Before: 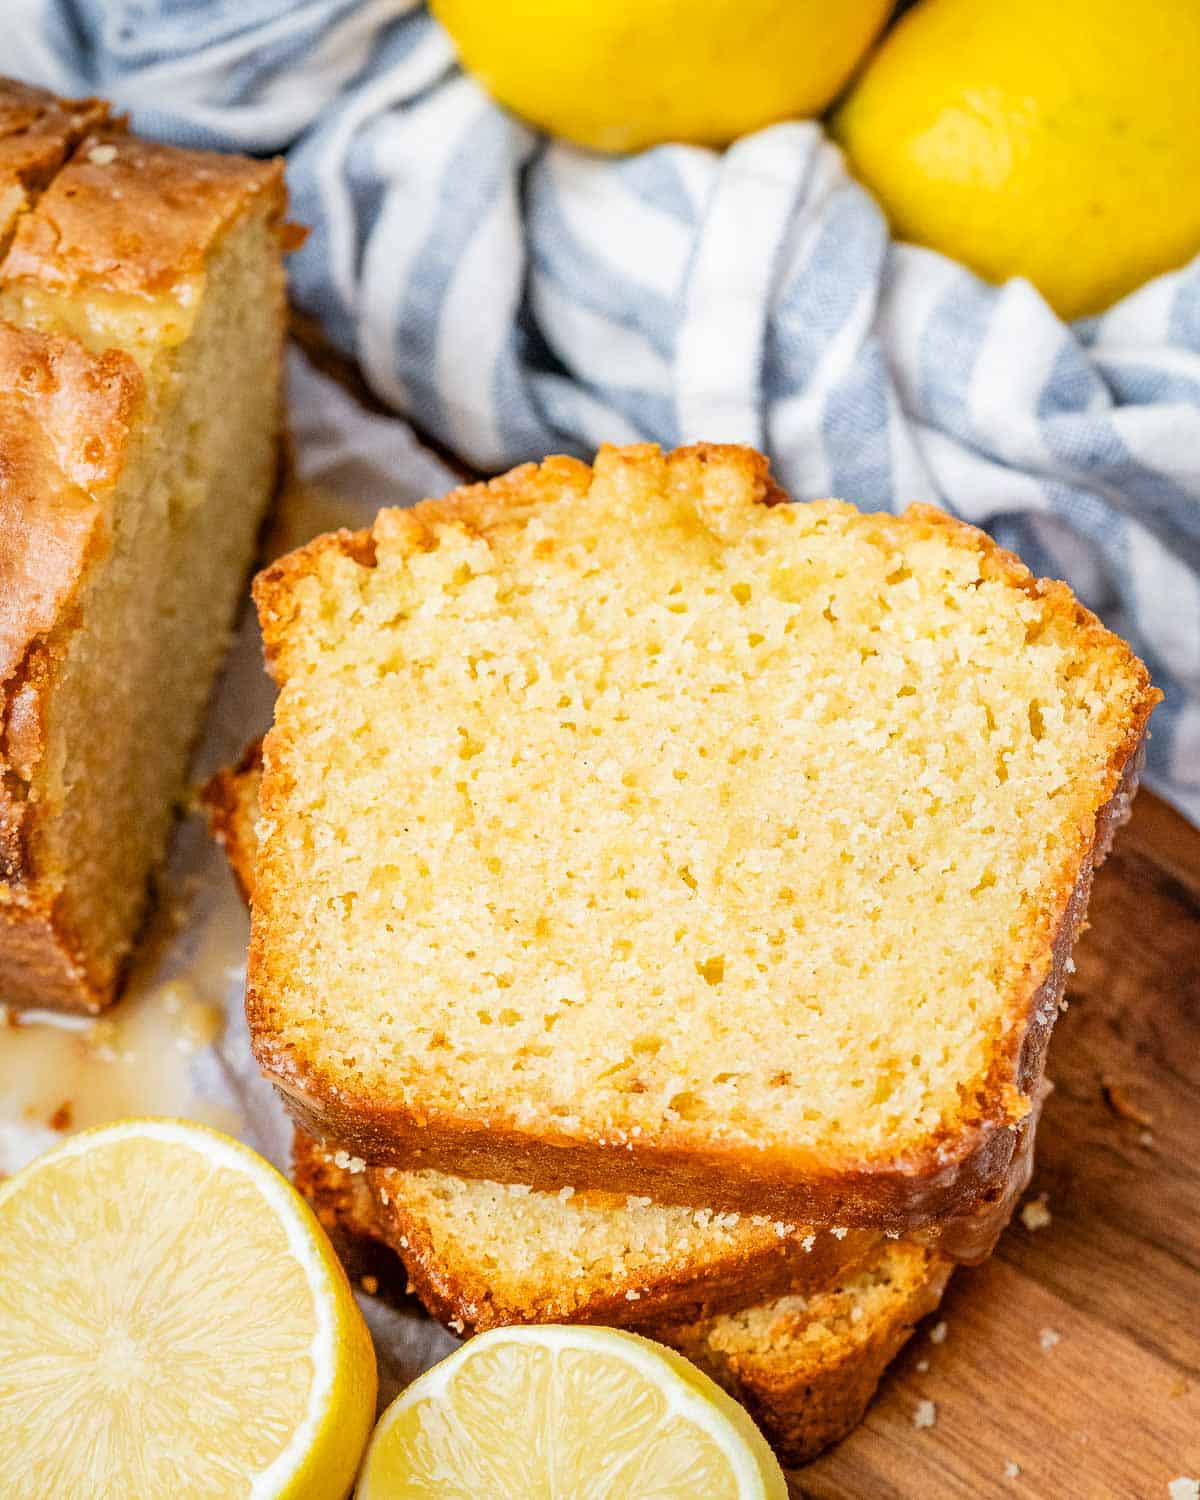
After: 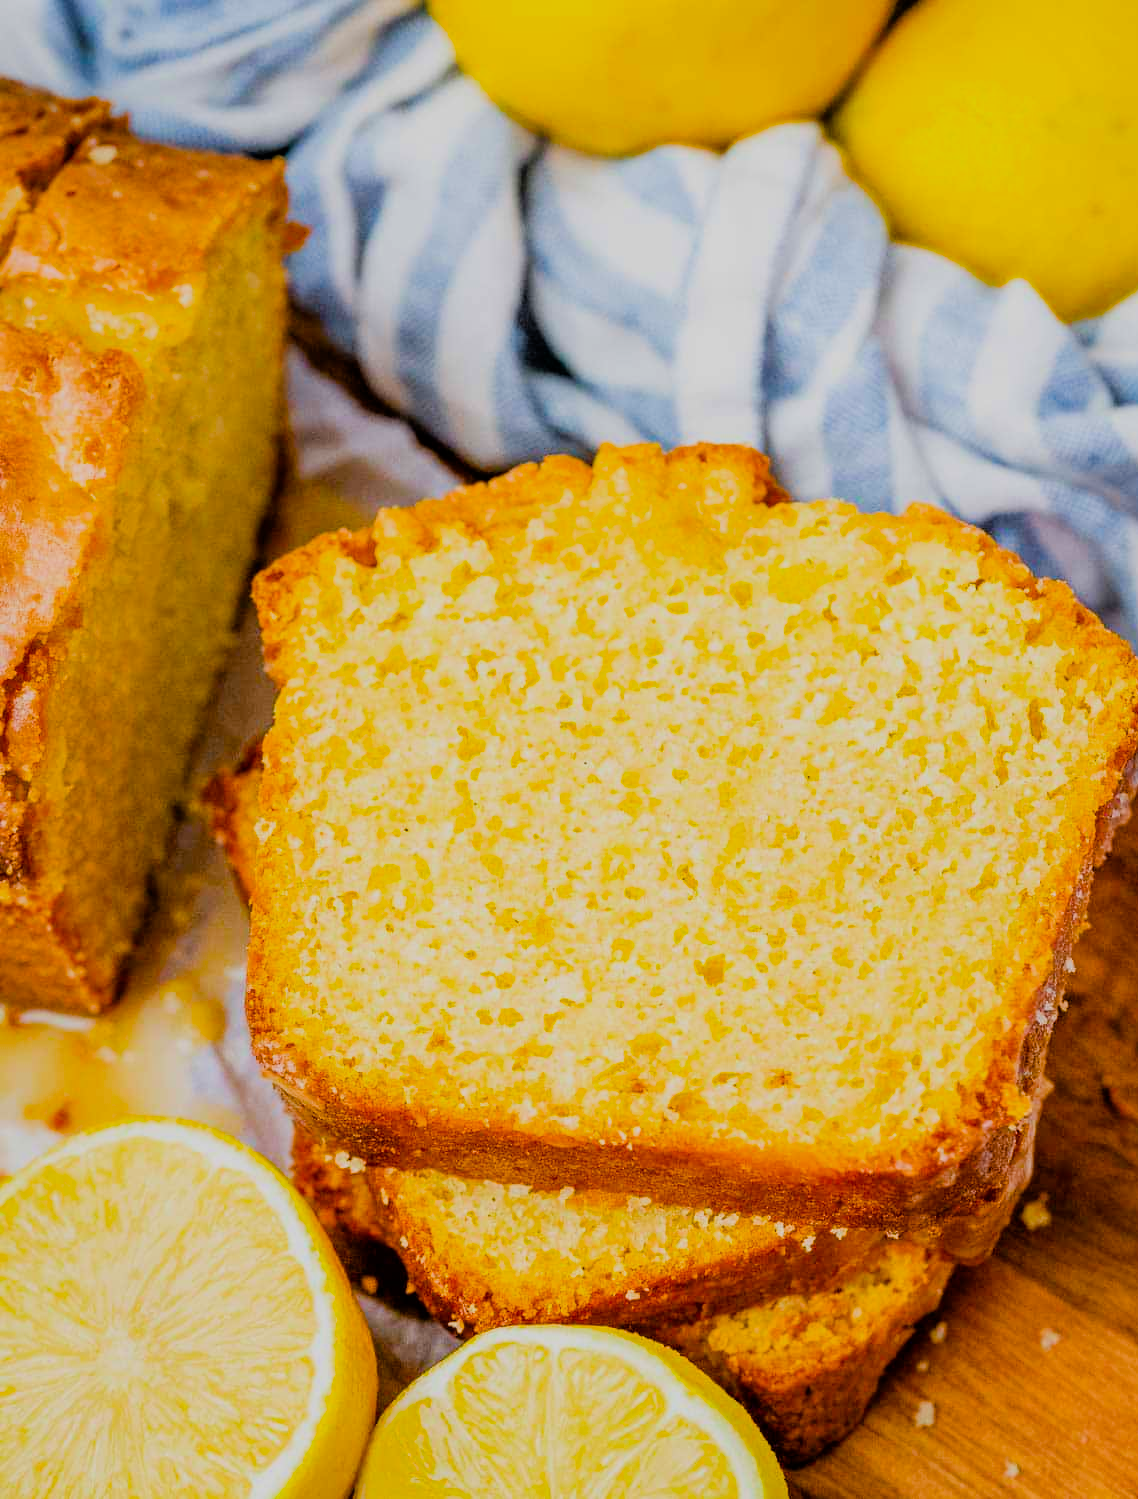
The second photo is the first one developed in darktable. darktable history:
color balance rgb: linear chroma grading › shadows 9.905%, linear chroma grading › highlights 9.024%, linear chroma grading › global chroma 15.613%, linear chroma grading › mid-tones 14.924%, perceptual saturation grading › global saturation 10.373%, global vibrance 23.657%
filmic rgb: black relative exposure -7.65 EV, white relative exposure 4.56 EV, hardness 3.61
contrast brightness saturation: saturation 0.102
crop and rotate: left 0%, right 5.15%
